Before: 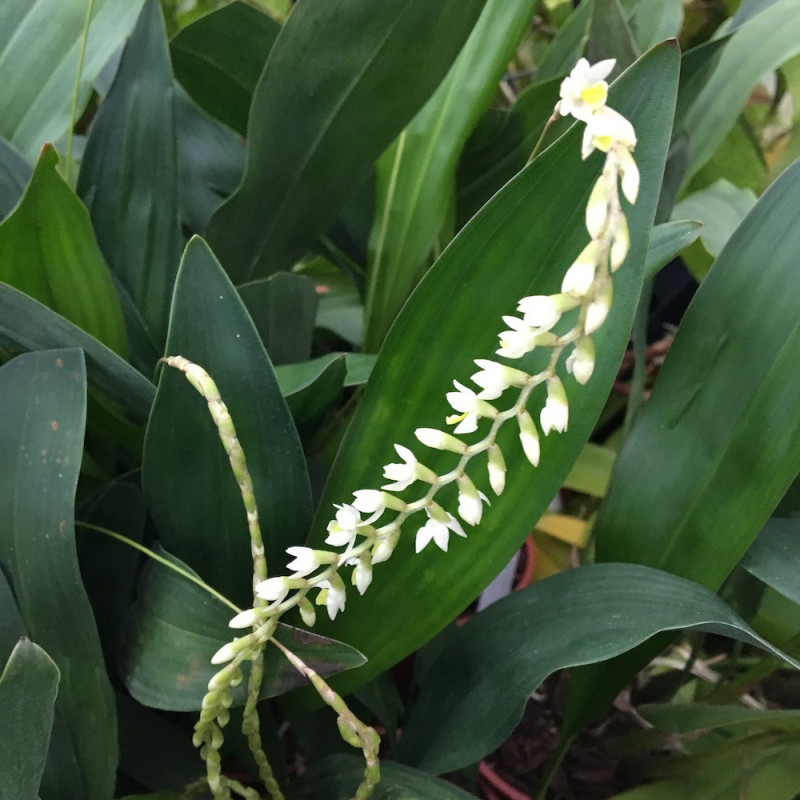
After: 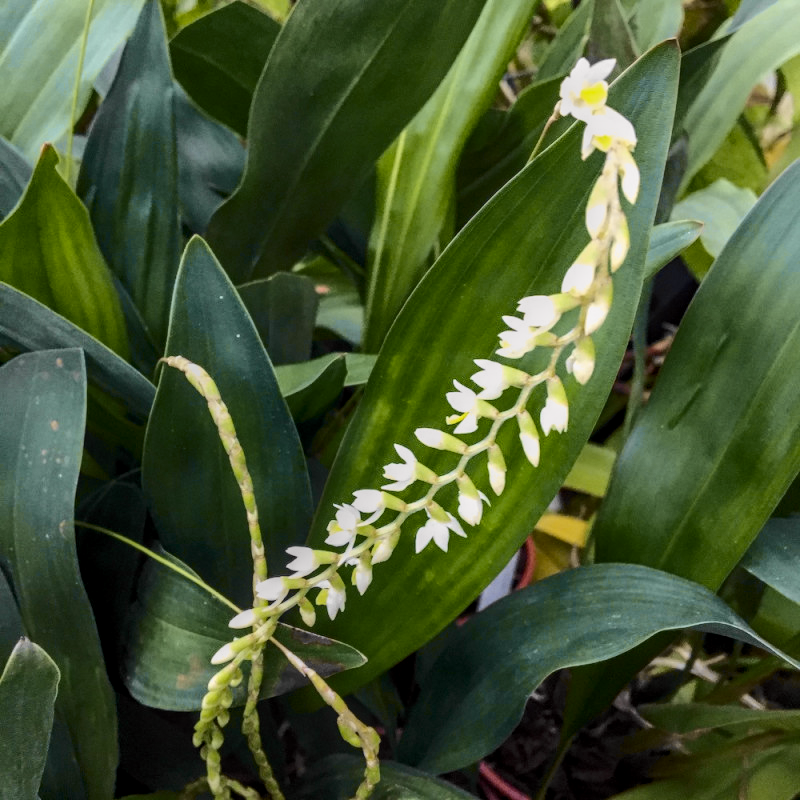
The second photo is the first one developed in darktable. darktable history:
tone curve: curves: ch0 [(0.017, 0) (0.107, 0.071) (0.295, 0.264) (0.447, 0.507) (0.54, 0.618) (0.733, 0.791) (0.879, 0.898) (1, 0.97)]; ch1 [(0, 0) (0.393, 0.415) (0.447, 0.448) (0.485, 0.497) (0.523, 0.515) (0.544, 0.55) (0.59, 0.609) (0.686, 0.686) (1, 1)]; ch2 [(0, 0) (0.369, 0.388) (0.449, 0.431) (0.499, 0.5) (0.521, 0.505) (0.53, 0.538) (0.579, 0.601) (0.669, 0.733) (1, 1)], color space Lab, independent channels, preserve colors none
local contrast: highlights 0%, shadows 0%, detail 133%
